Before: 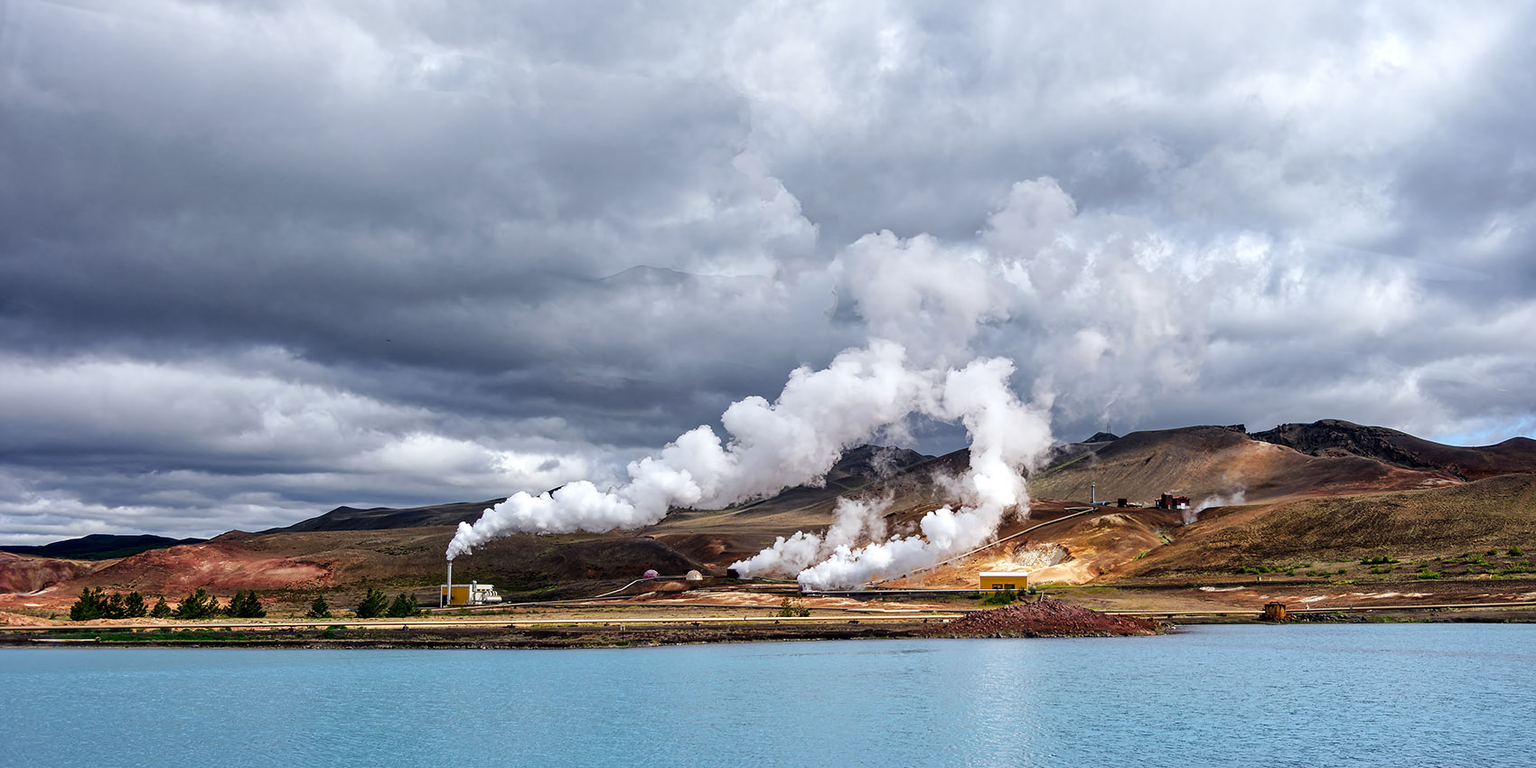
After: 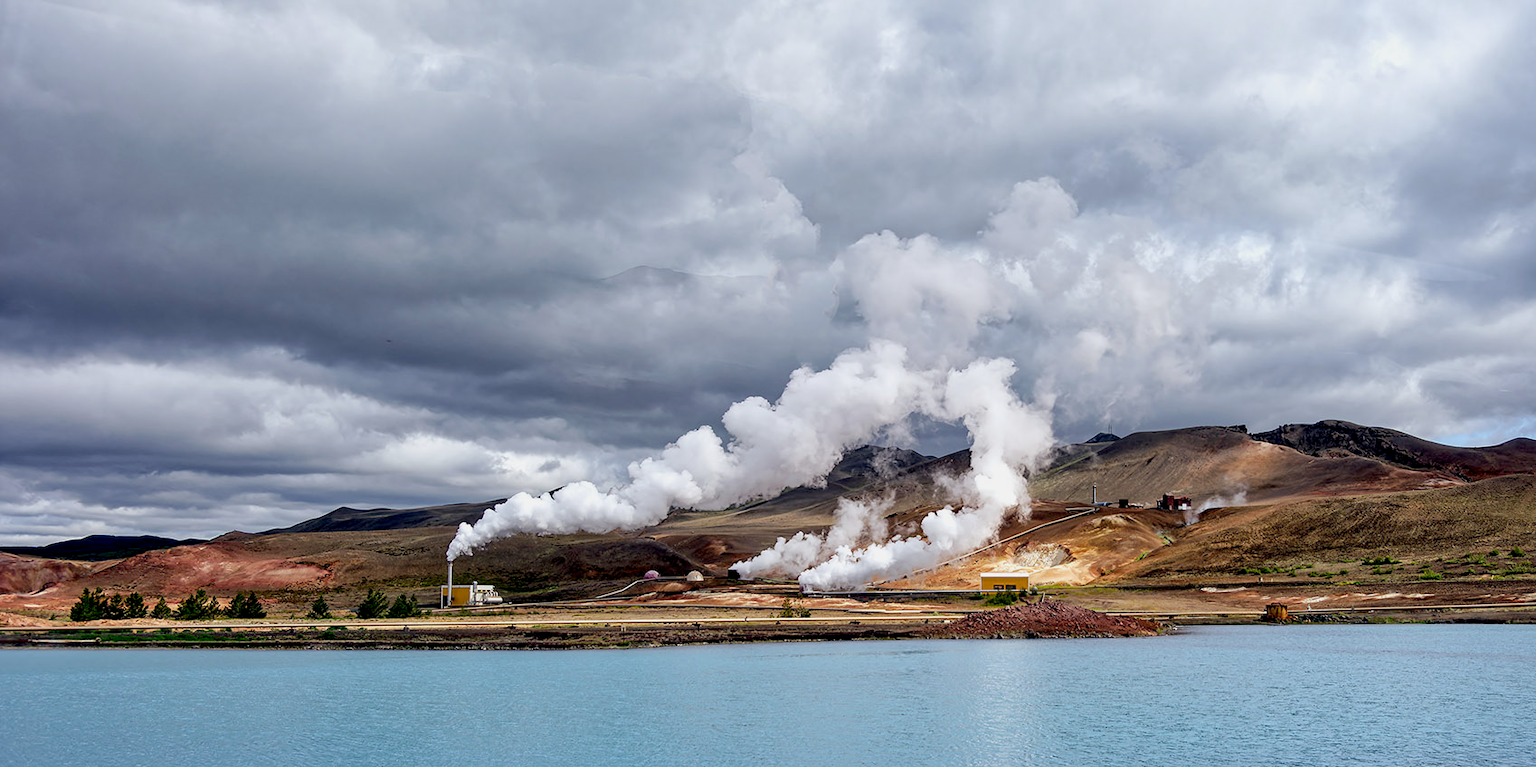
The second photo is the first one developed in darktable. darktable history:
crop: top 0.05%, bottom 0.098%
color balance: contrast -15%
exposure: black level correction 0.007, exposure 0.159 EV, compensate highlight preservation false
